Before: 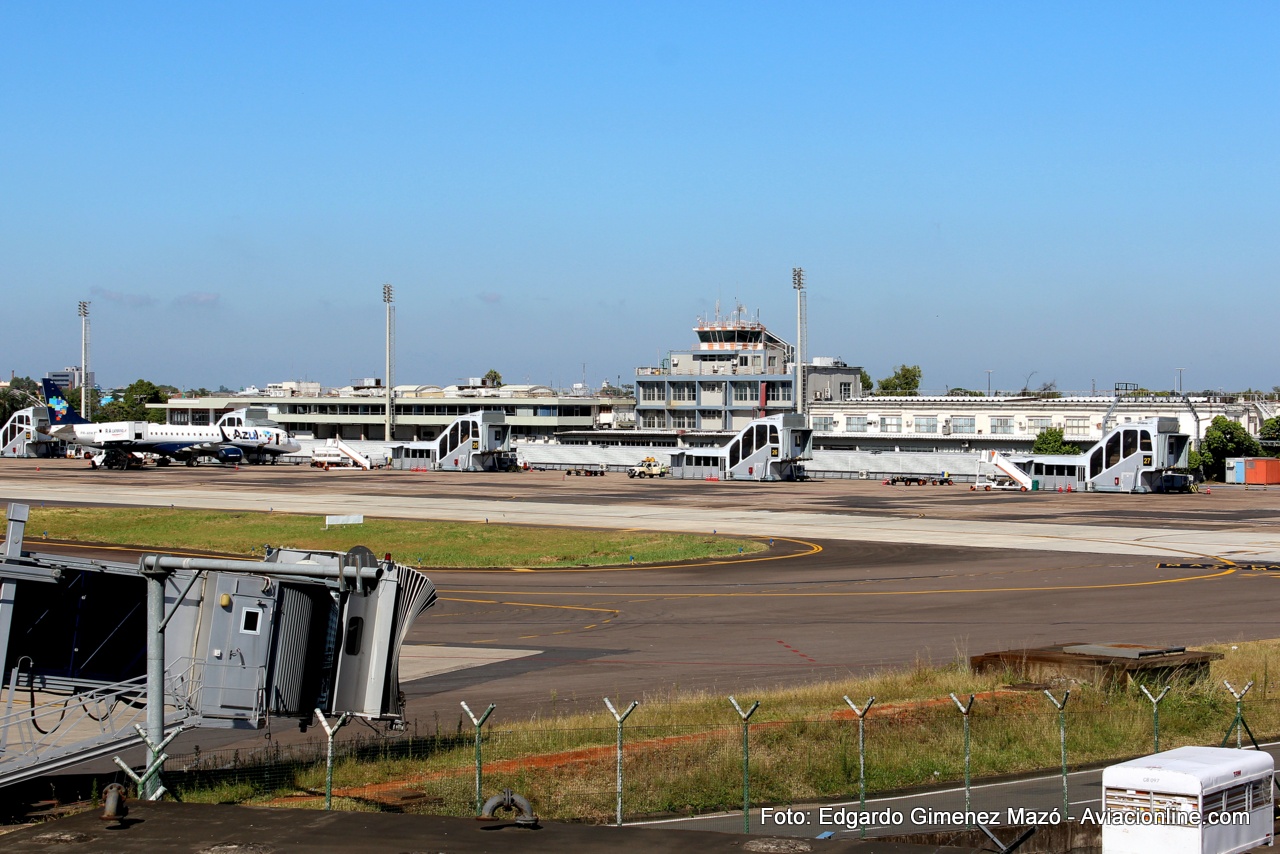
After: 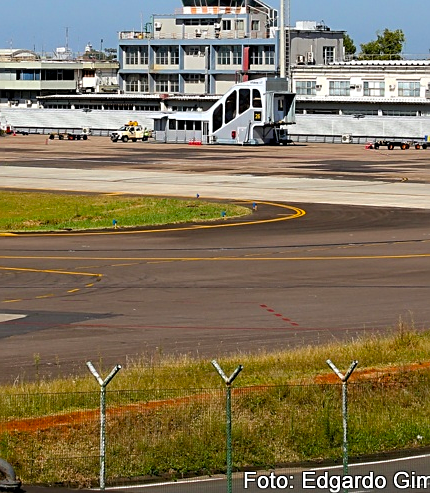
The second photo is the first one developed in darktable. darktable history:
color balance rgb: power › hue 326.9°, perceptual saturation grading › global saturation 31.308%, global vibrance 9.326%
sharpen: on, module defaults
crop: left 40.42%, top 39.364%, right 25.917%, bottom 2.838%
